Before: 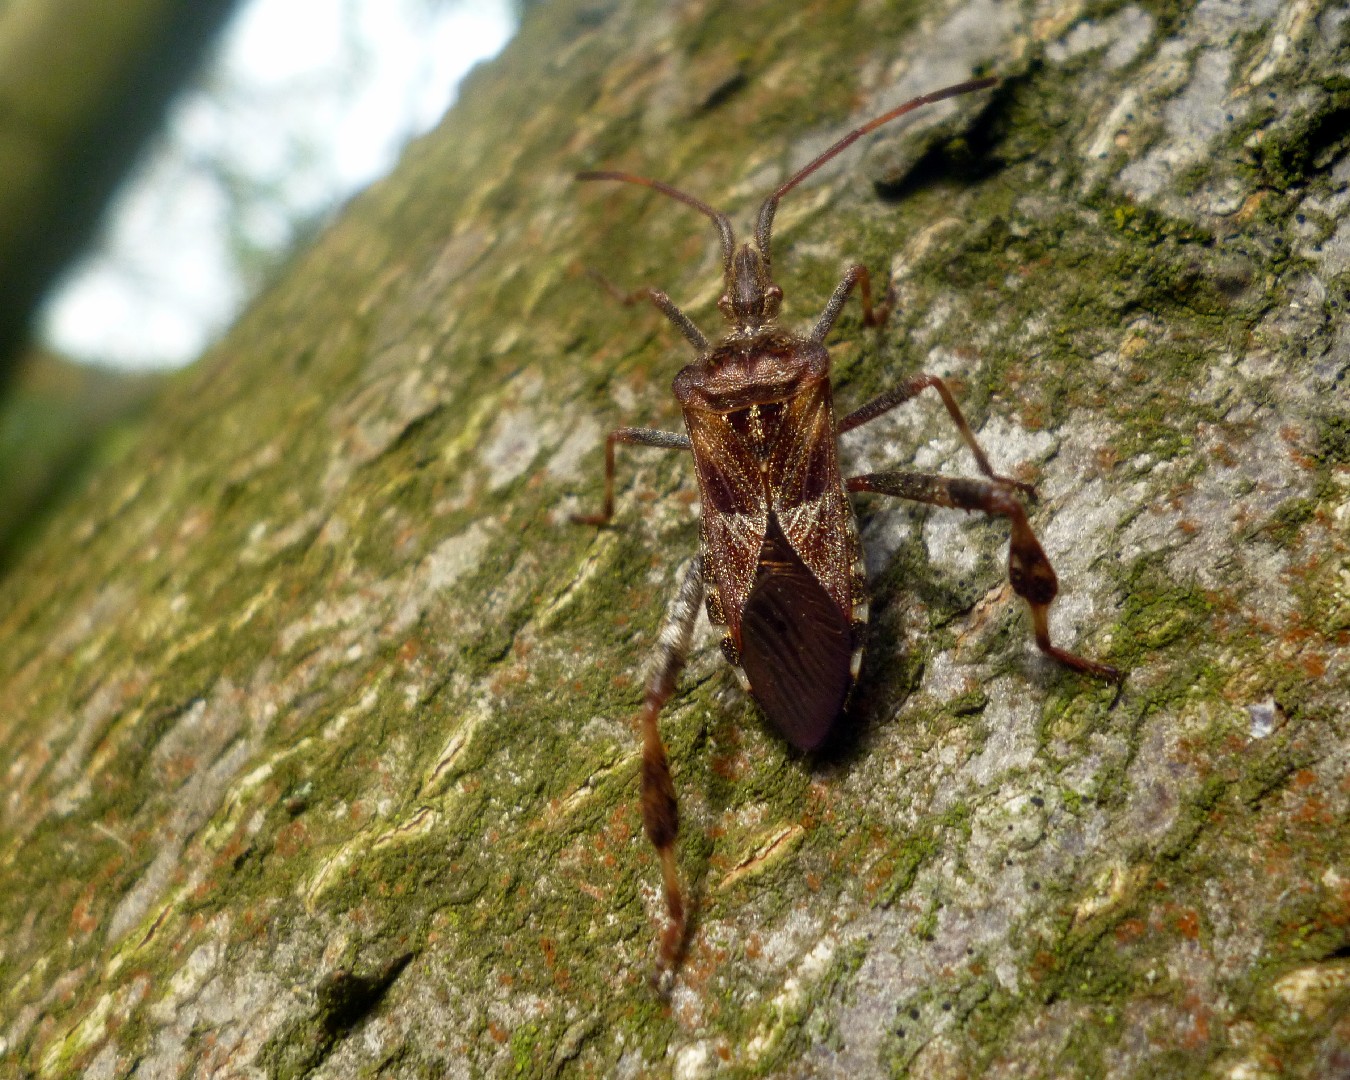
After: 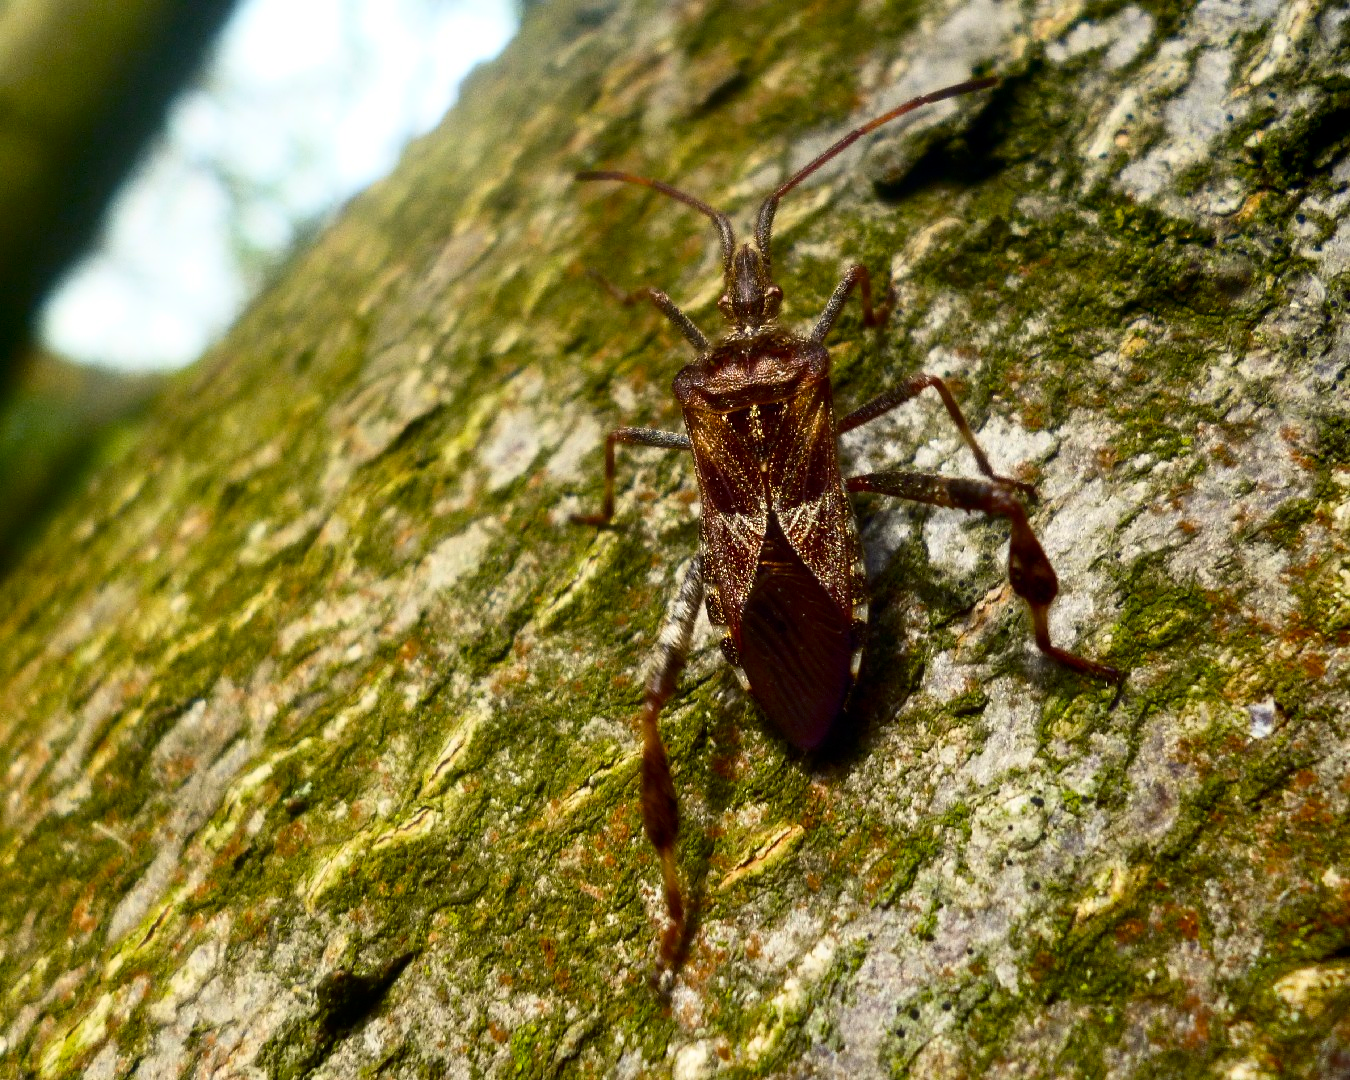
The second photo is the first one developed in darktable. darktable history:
color balance rgb: perceptual saturation grading › global saturation 20%, global vibrance 20%
contrast brightness saturation: contrast 0.28
